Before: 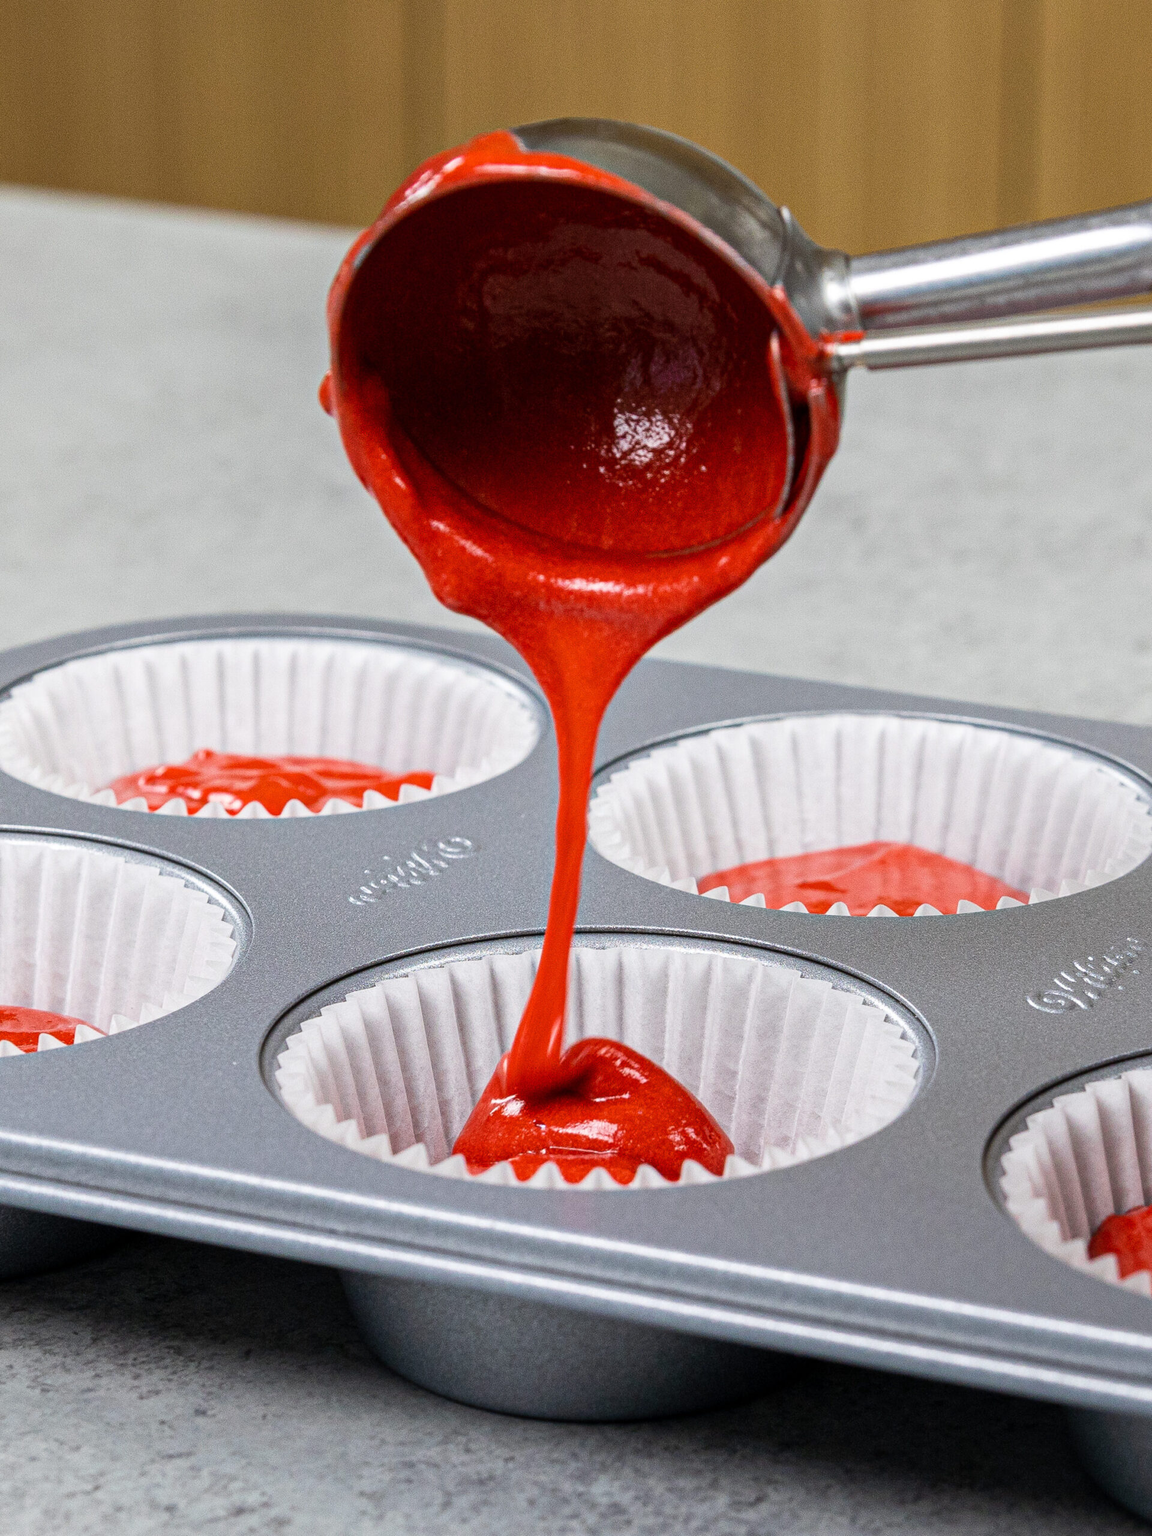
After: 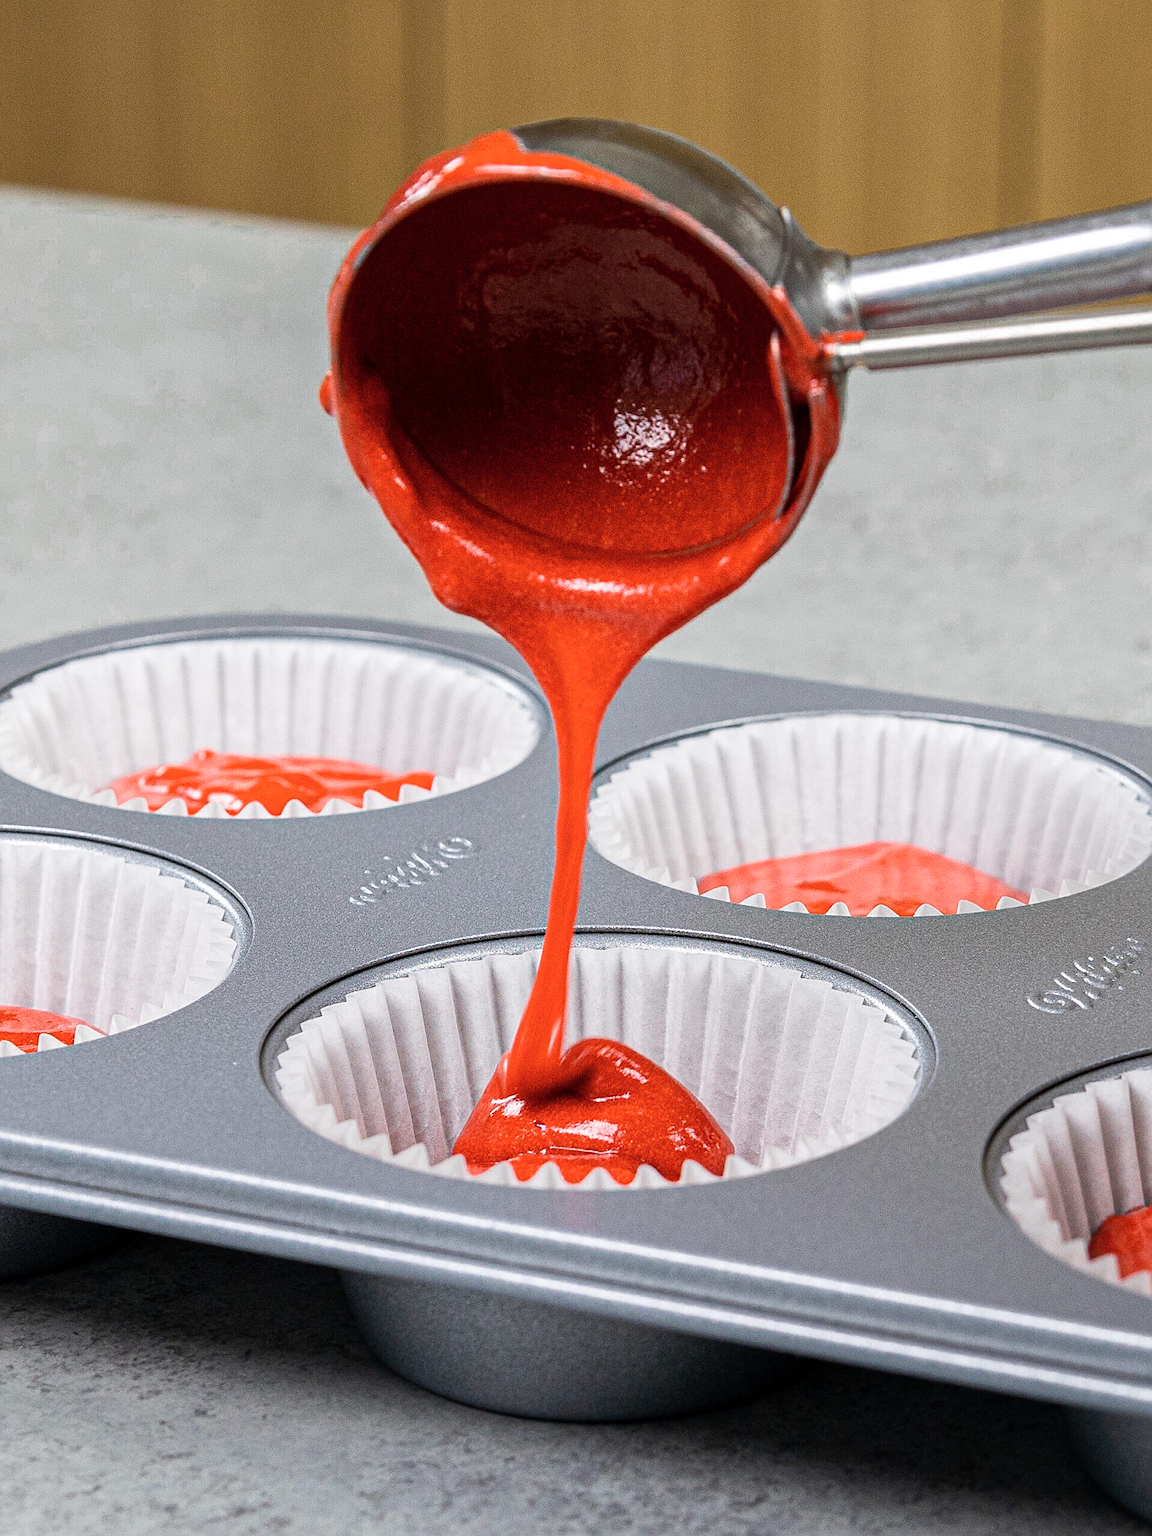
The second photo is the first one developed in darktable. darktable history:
color zones: curves: ch0 [(0.25, 0.5) (0.347, 0.092) (0.75, 0.5)]; ch1 [(0.25, 0.5) (0.33, 0.51) (0.75, 0.5)]
sharpen: on, module defaults
